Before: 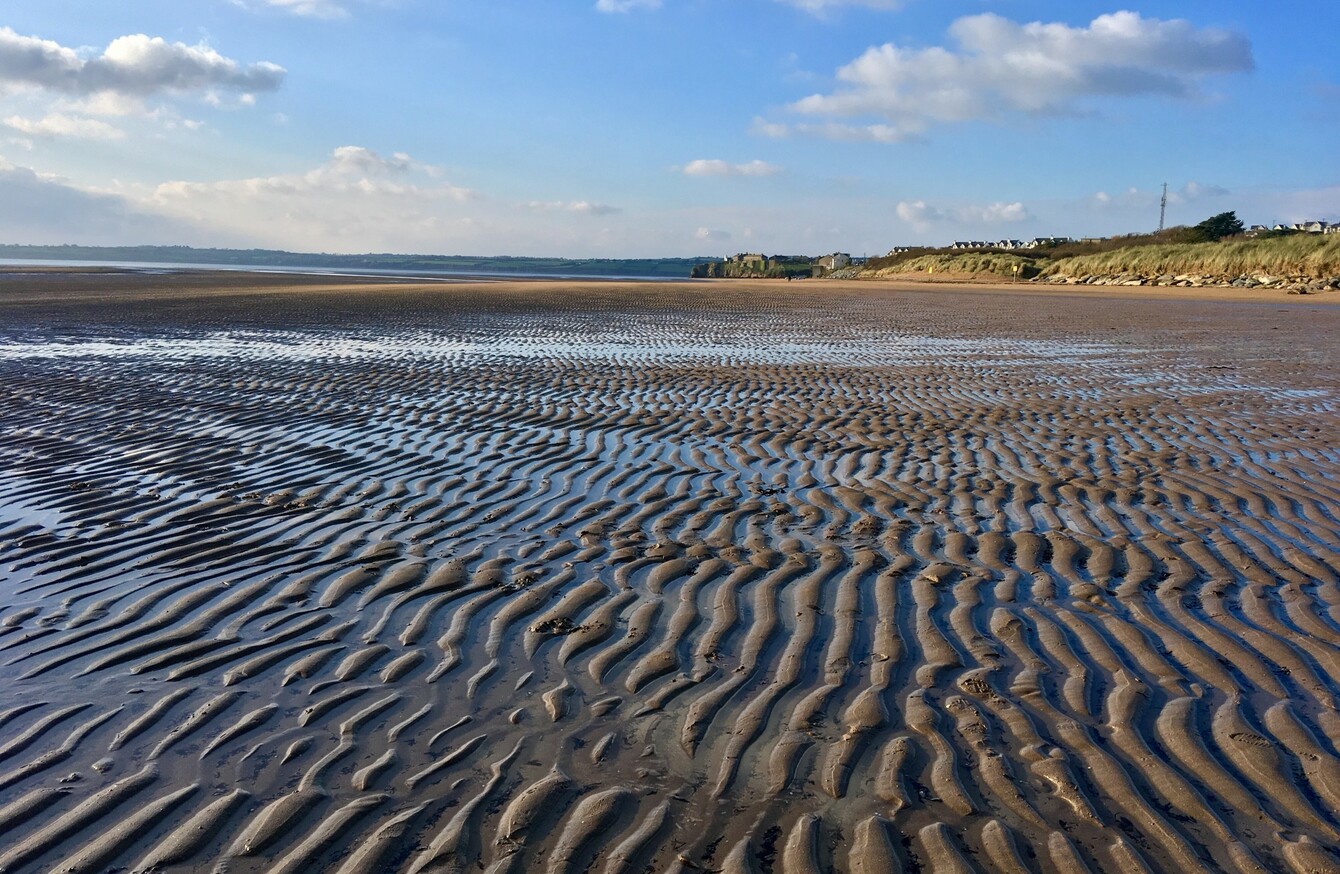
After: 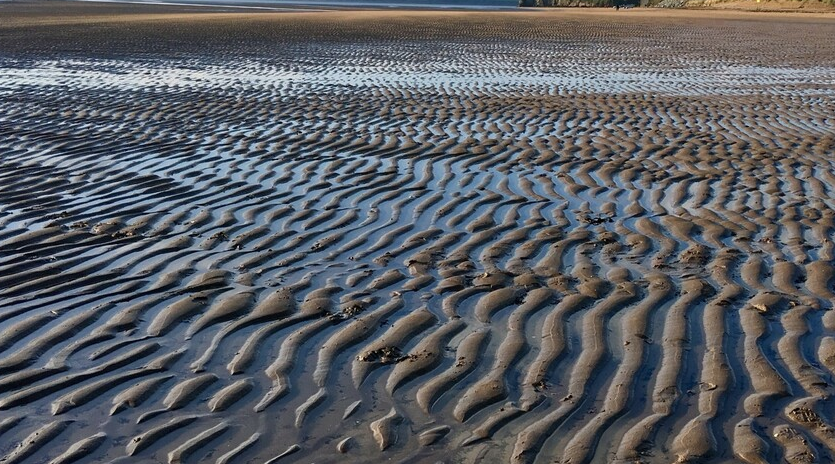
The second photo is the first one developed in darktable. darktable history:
crop: left 12.887%, top 31.072%, right 24.743%, bottom 15.752%
contrast brightness saturation: saturation -0.059
